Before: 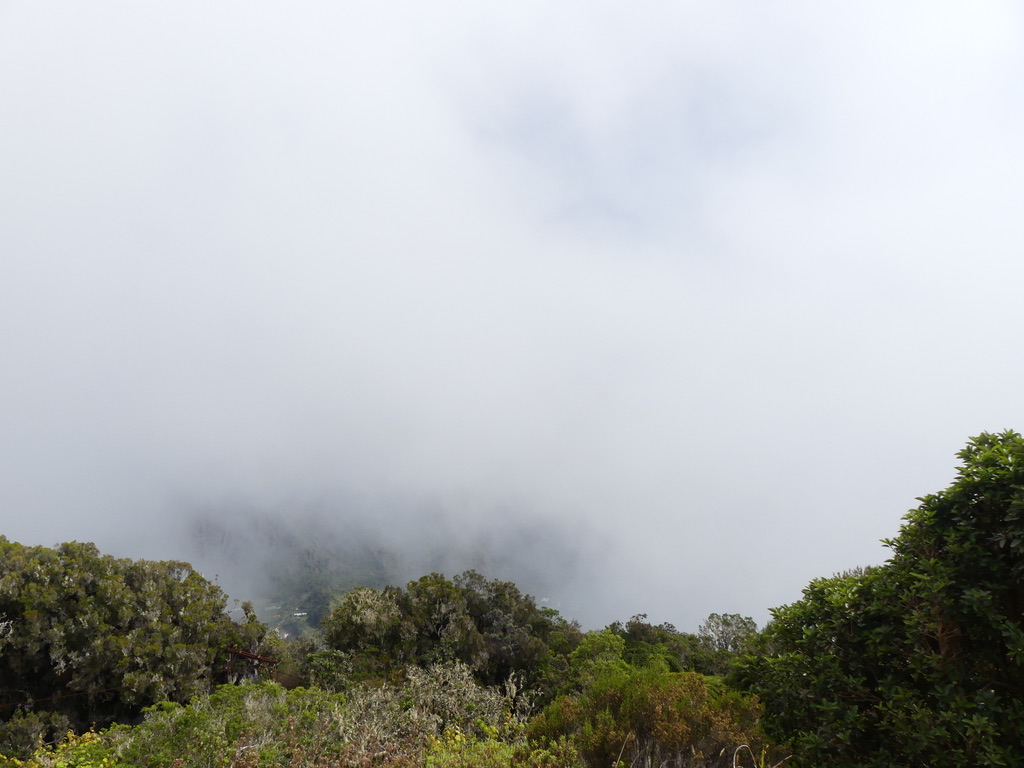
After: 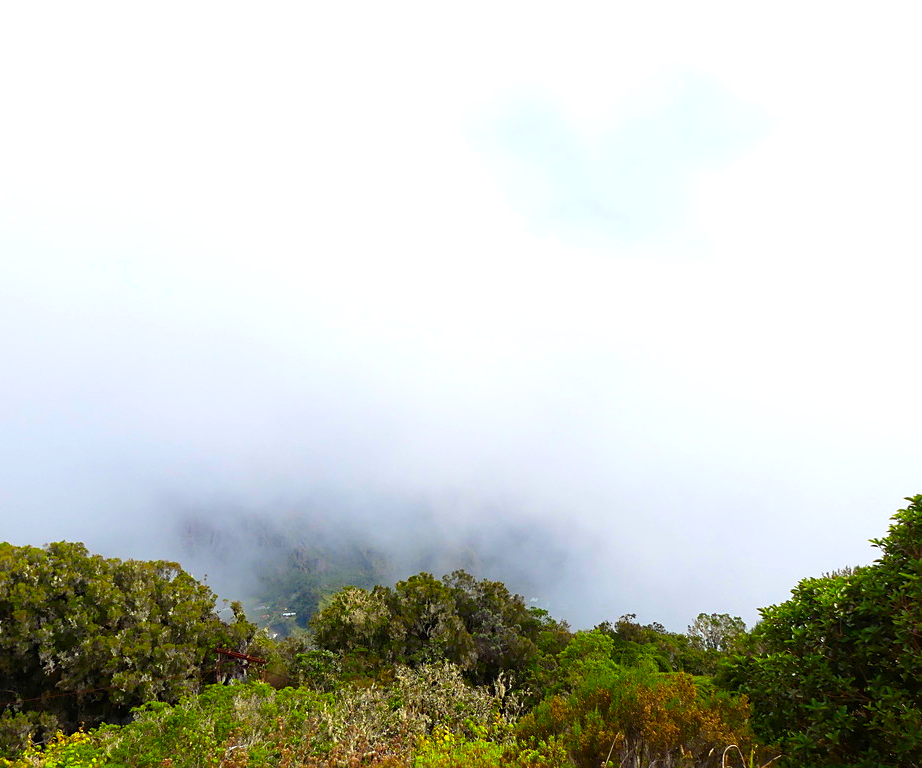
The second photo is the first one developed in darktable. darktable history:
haze removal: compatibility mode true, adaptive false
exposure: black level correction 0.001, exposure 0.5 EV, compensate exposure bias true, compensate highlight preservation false
color correction: saturation 1.8
crop and rotate: left 1.088%, right 8.807%
sharpen: radius 1.864, amount 0.398, threshold 1.271
